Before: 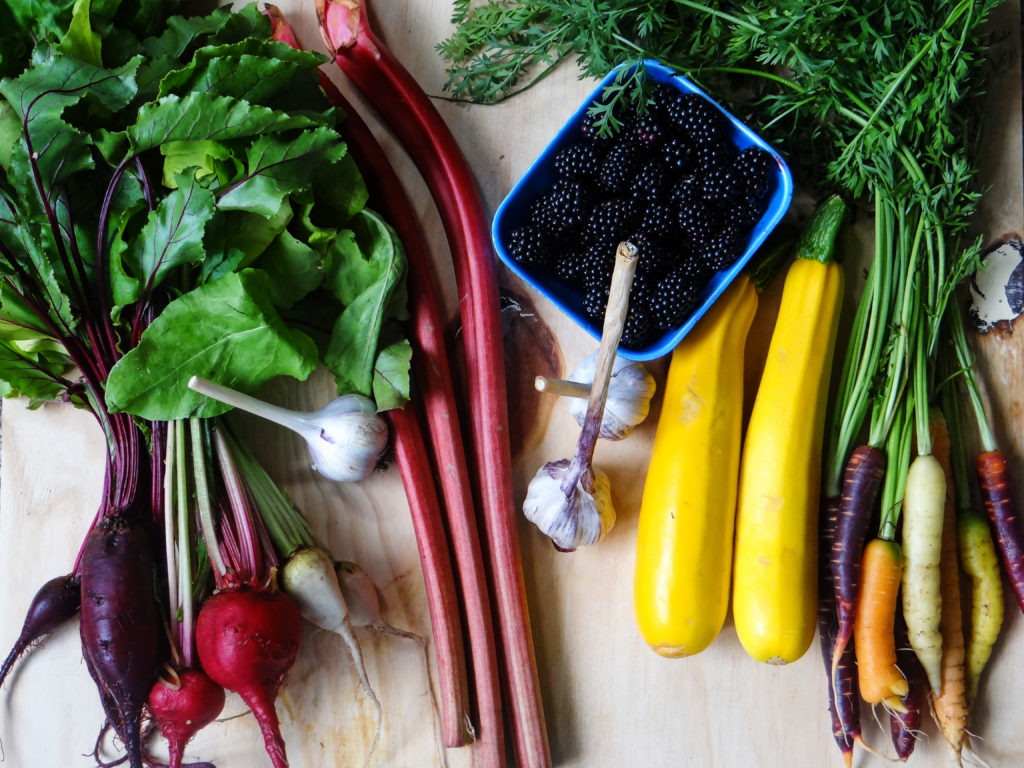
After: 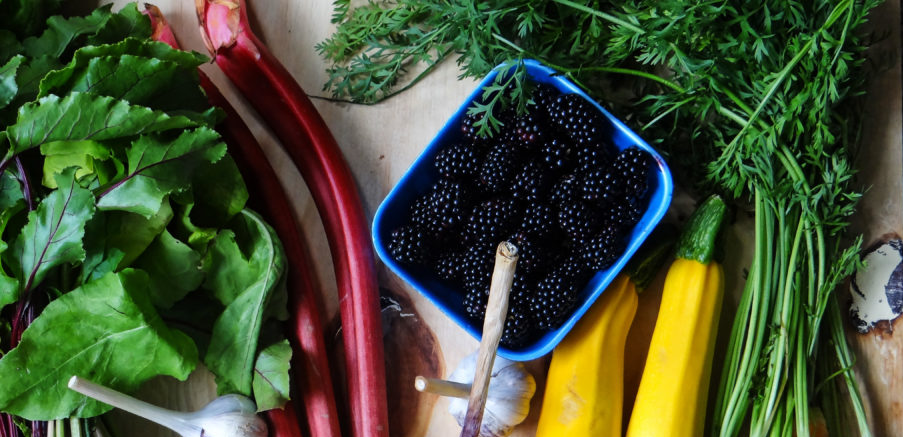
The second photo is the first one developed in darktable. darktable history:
crop and rotate: left 11.787%, bottom 43.008%
